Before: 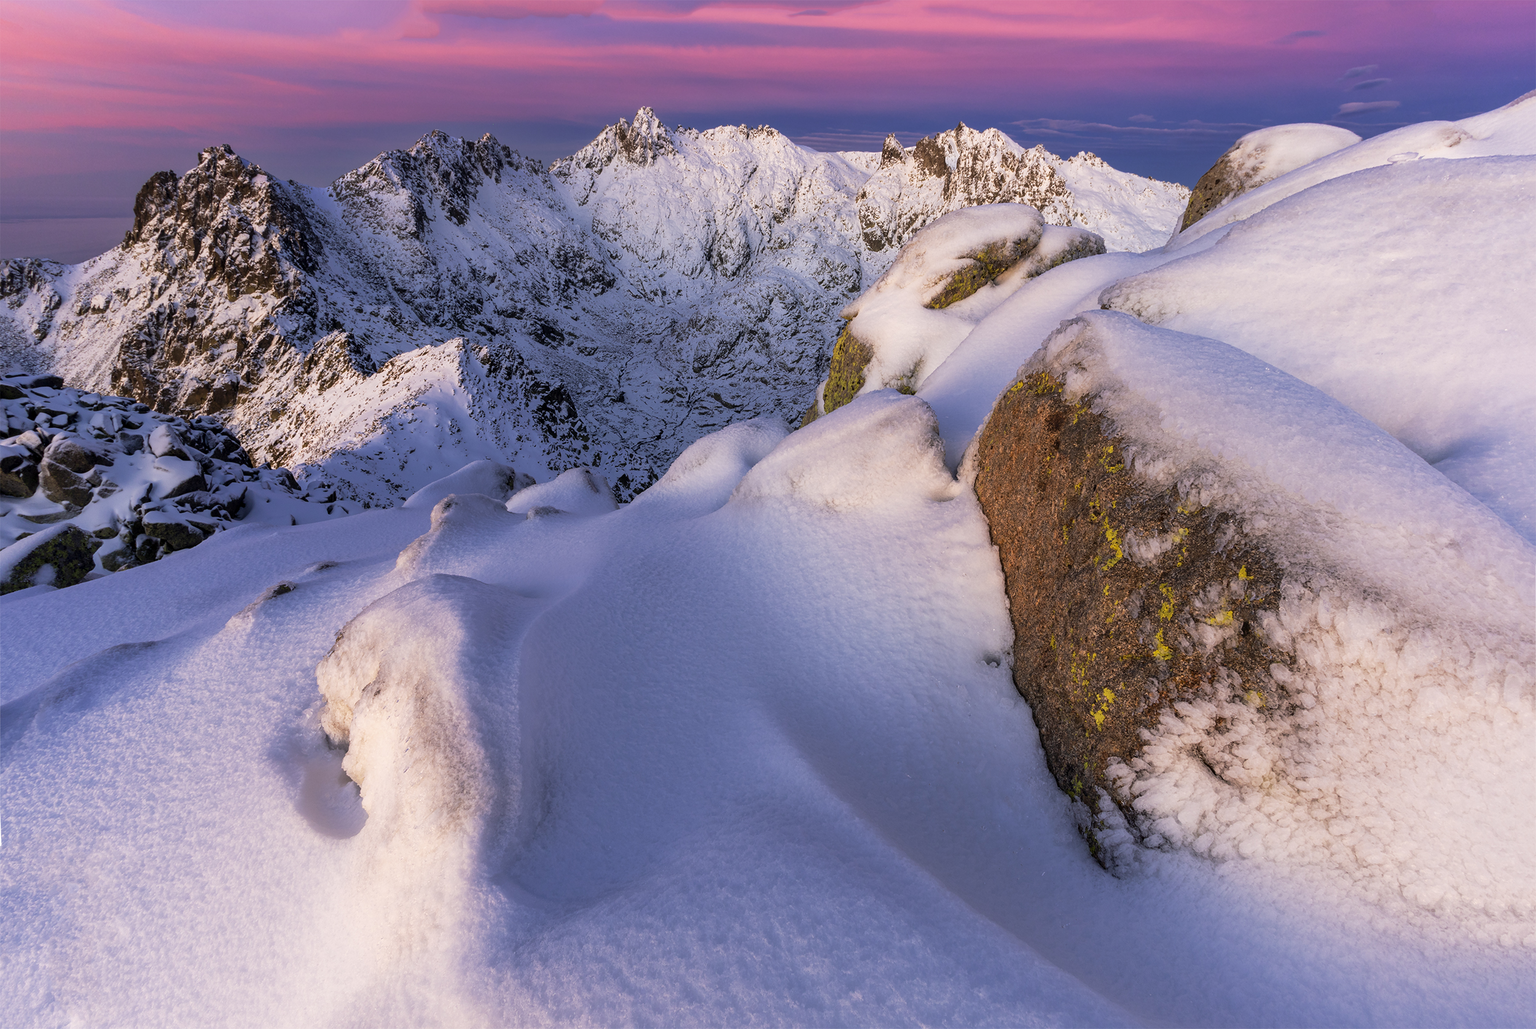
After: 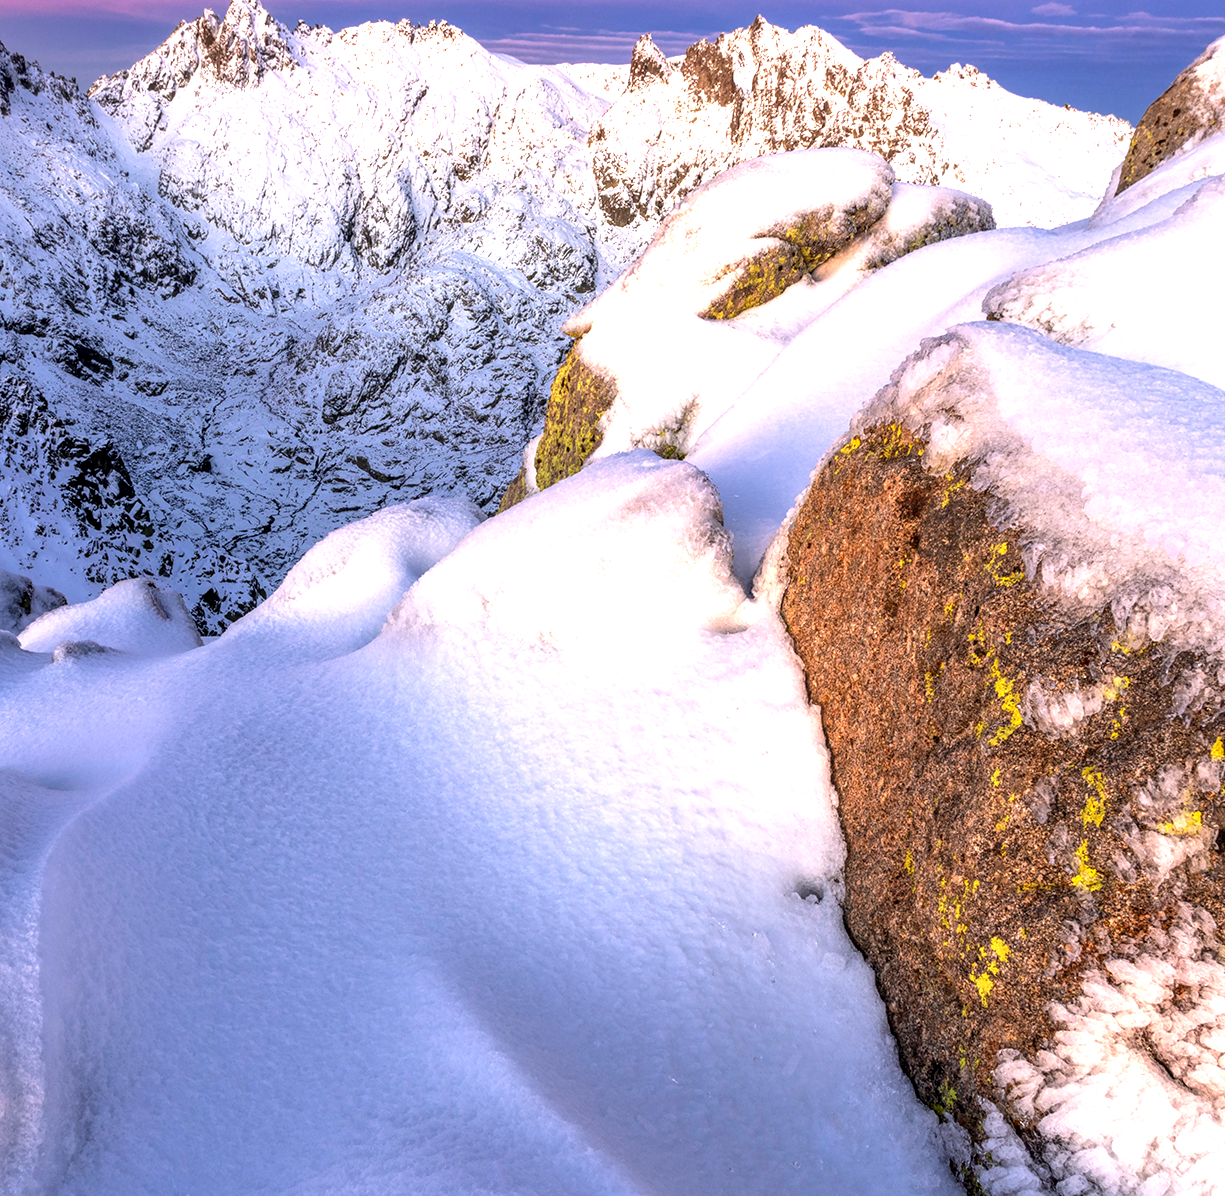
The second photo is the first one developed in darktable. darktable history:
local contrast: detail 130%
exposure: black level correction 0, exposure 1.099 EV, compensate highlight preservation false
color correction: highlights b* 0.058, saturation 0.987
crop: left 32.217%, top 10.972%, right 18.778%, bottom 17.567%
